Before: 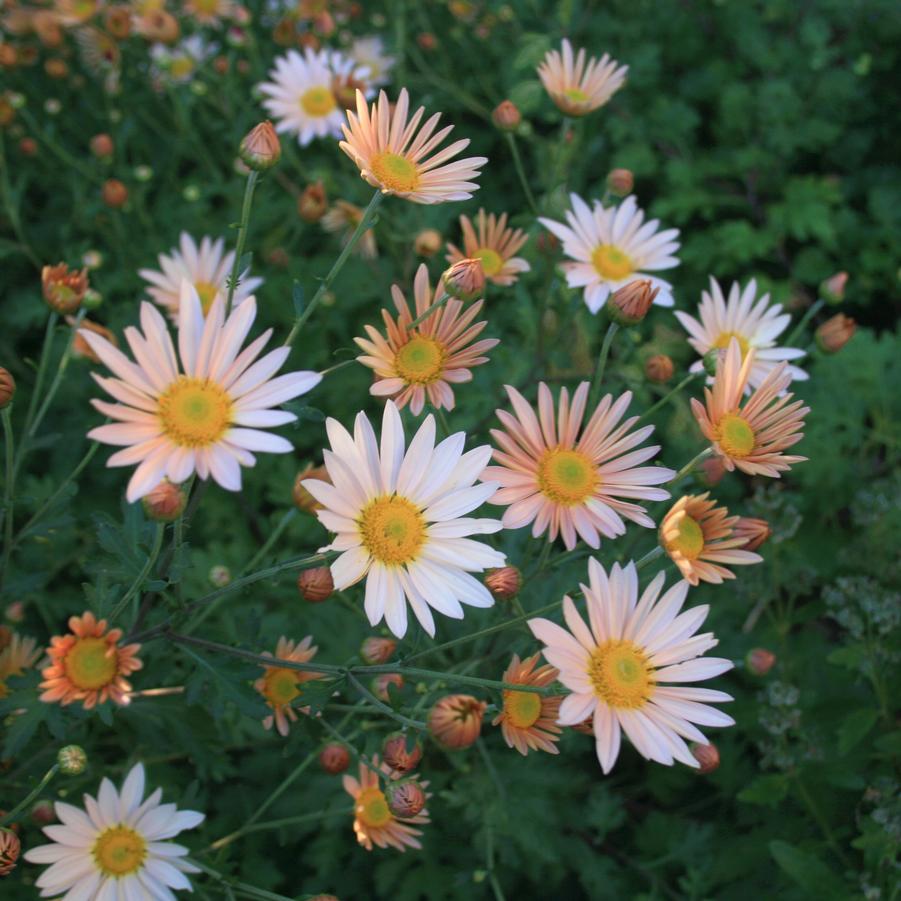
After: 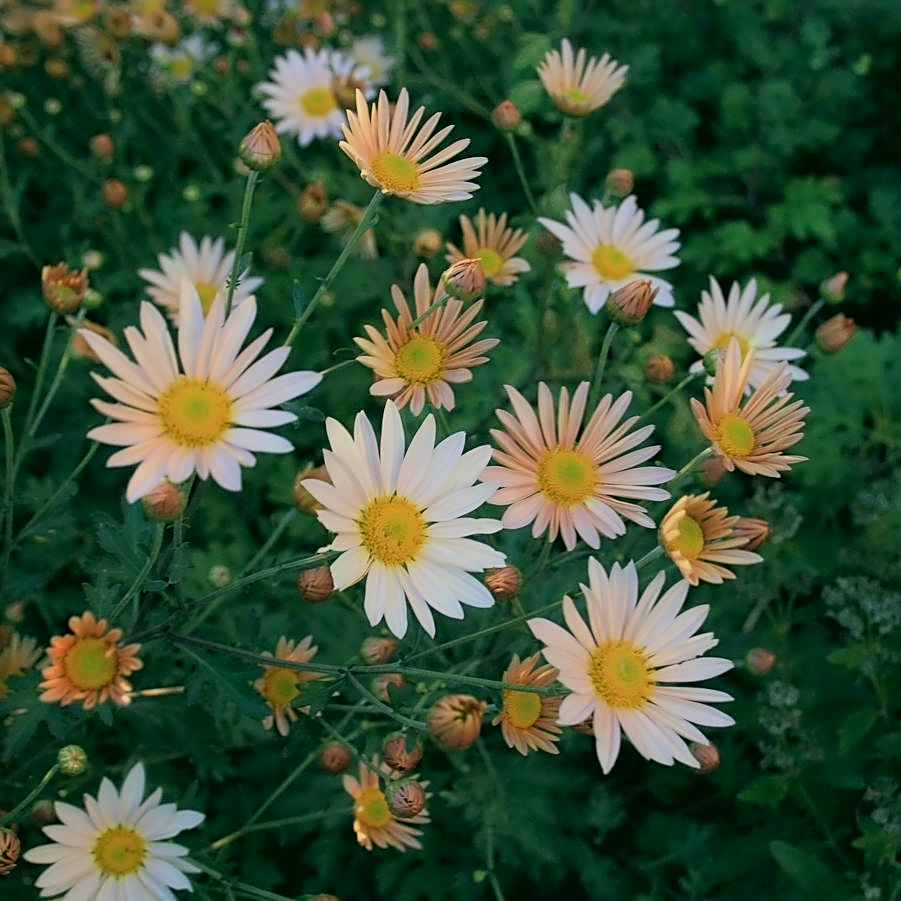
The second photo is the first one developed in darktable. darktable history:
filmic rgb: black relative exposure -8.01 EV, white relative exposure 3.93 EV, hardness 4.22, color science v6 (2022)
contrast equalizer: y [[0.5 ×4, 0.525, 0.667], [0.5 ×6], [0.5 ×6], [0 ×4, 0.042, 0], [0, 0, 0.004, 0.1, 0.191, 0.131]]
sharpen: on, module defaults
color correction: highlights a* -0.48, highlights b* 9.16, shadows a* -8.95, shadows b* 0.507
